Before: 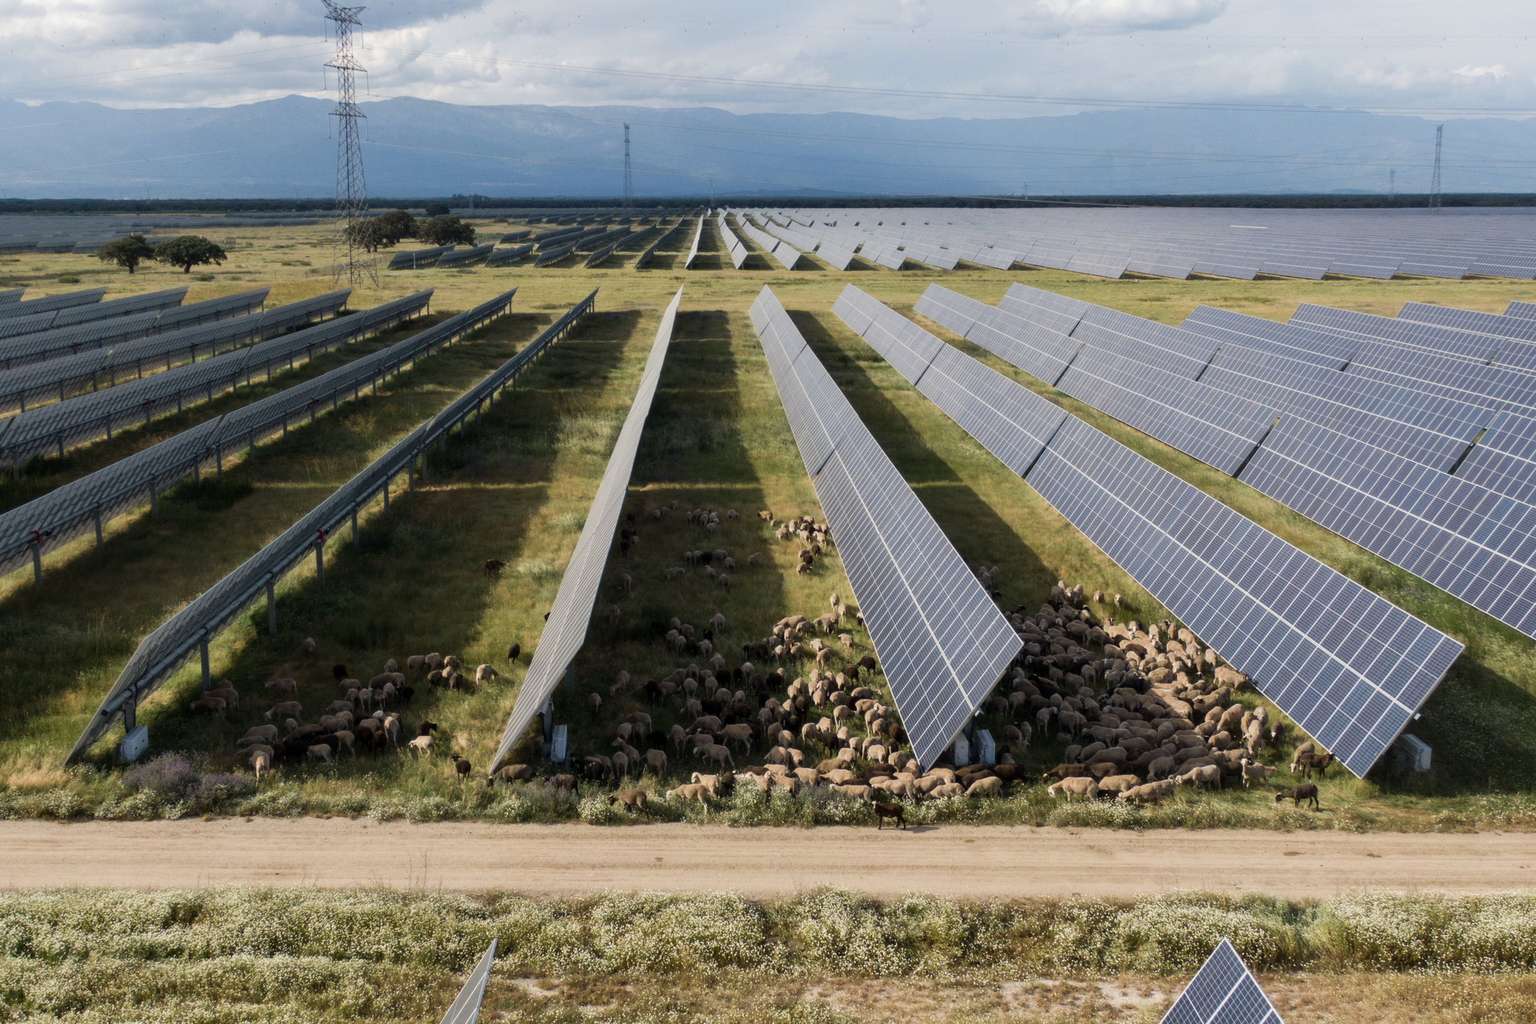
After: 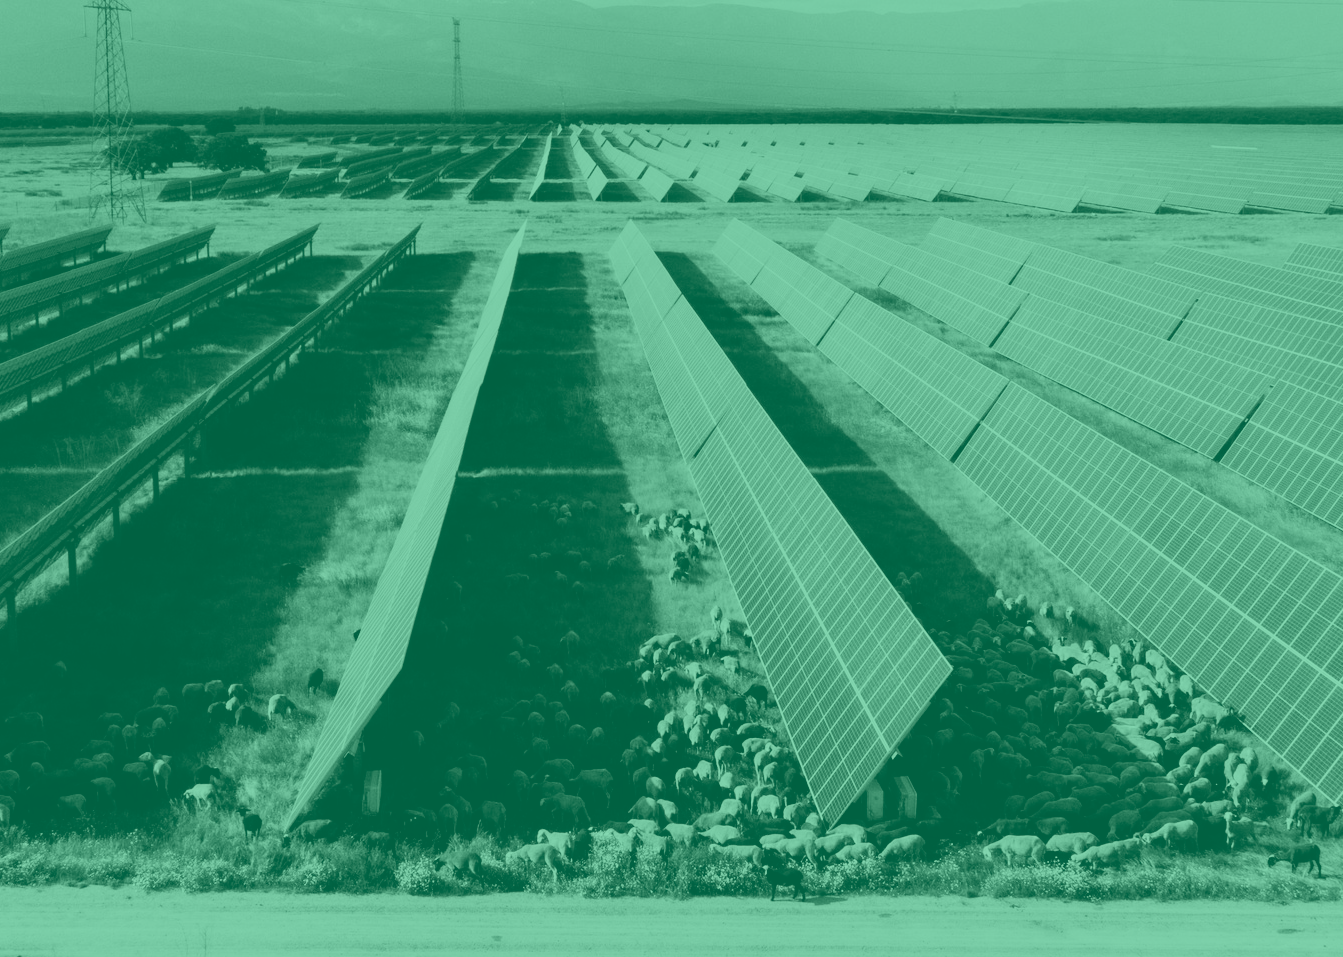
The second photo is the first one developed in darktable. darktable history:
sigmoid: contrast 2, skew -0.2, preserve hue 0%, red attenuation 0.1, red rotation 0.035, green attenuation 0.1, green rotation -0.017, blue attenuation 0.15, blue rotation -0.052, base primaries Rec2020
crop and rotate: left 17.046%, top 10.659%, right 12.989%, bottom 14.553%
colorize: hue 147.6°, saturation 65%, lightness 21.64%
